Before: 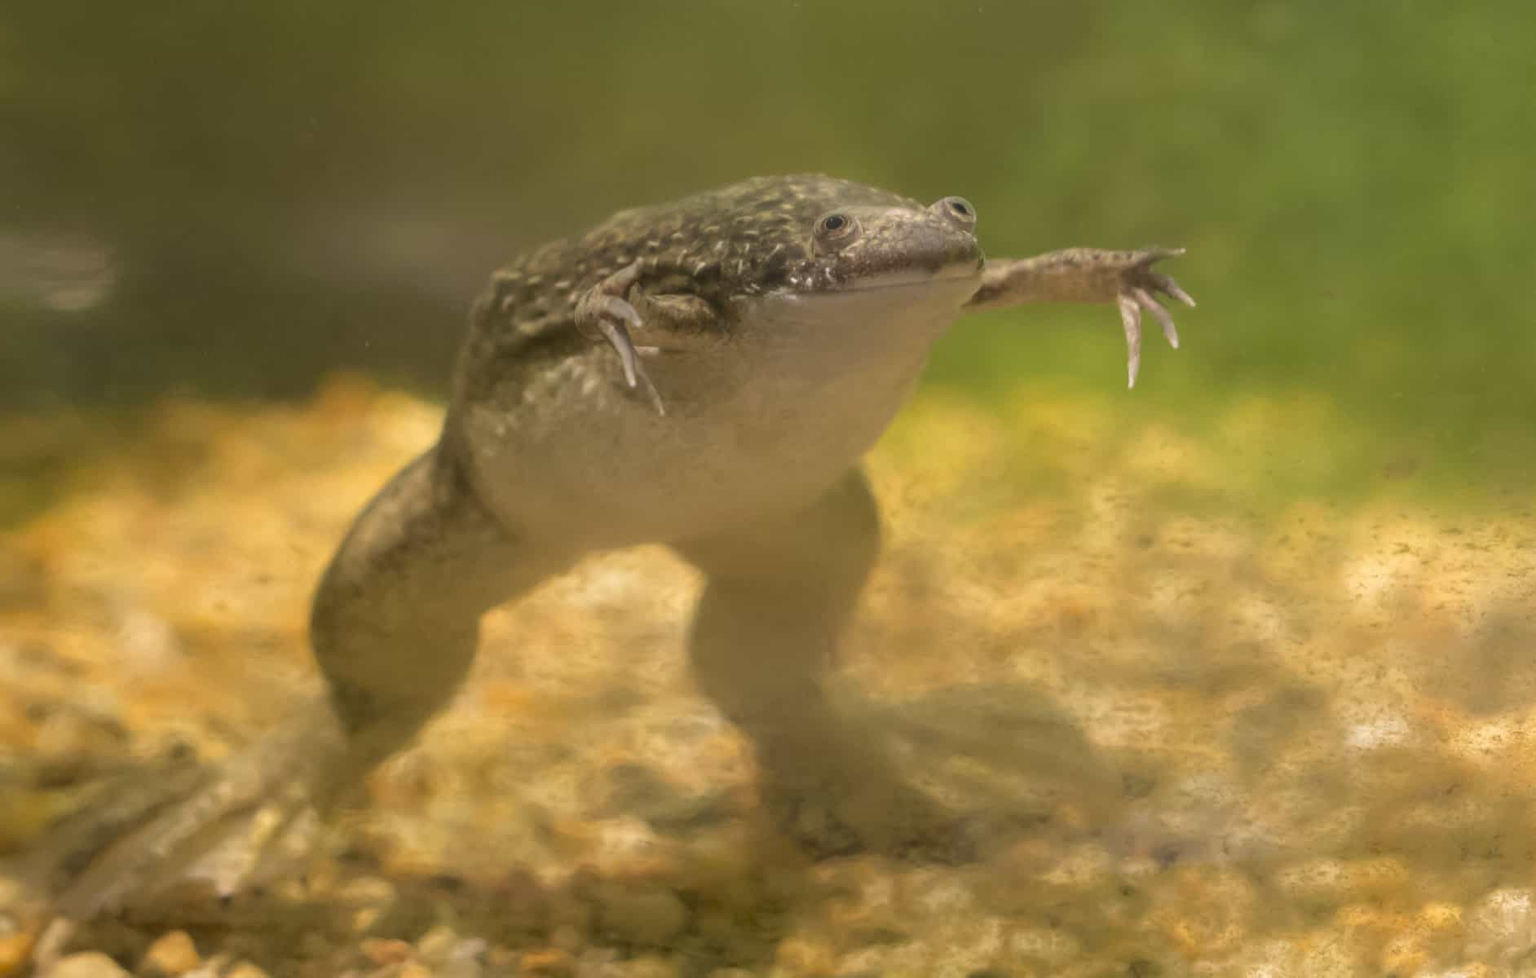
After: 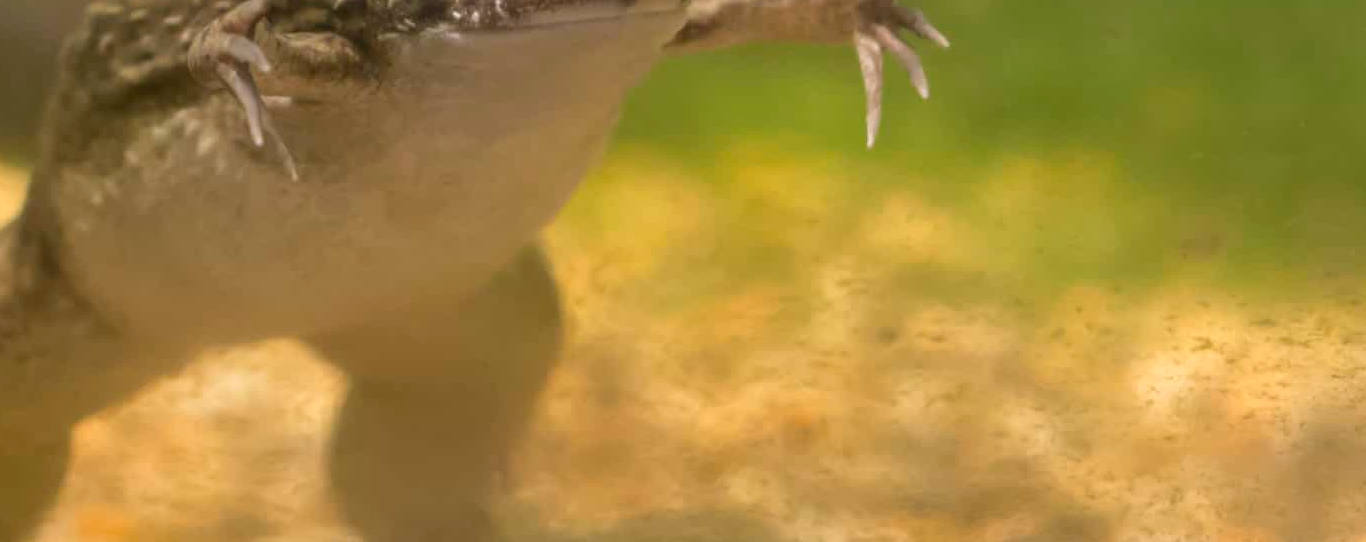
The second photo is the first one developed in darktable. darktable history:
tone equalizer: -7 EV 0.166 EV, -6 EV 0.1 EV, -5 EV 0.063 EV, -4 EV 0.031 EV, -2 EV -0.025 EV, -1 EV -0.05 EV, +0 EV -0.056 EV
crop and rotate: left 27.492%, top 27.484%, bottom 27.293%
